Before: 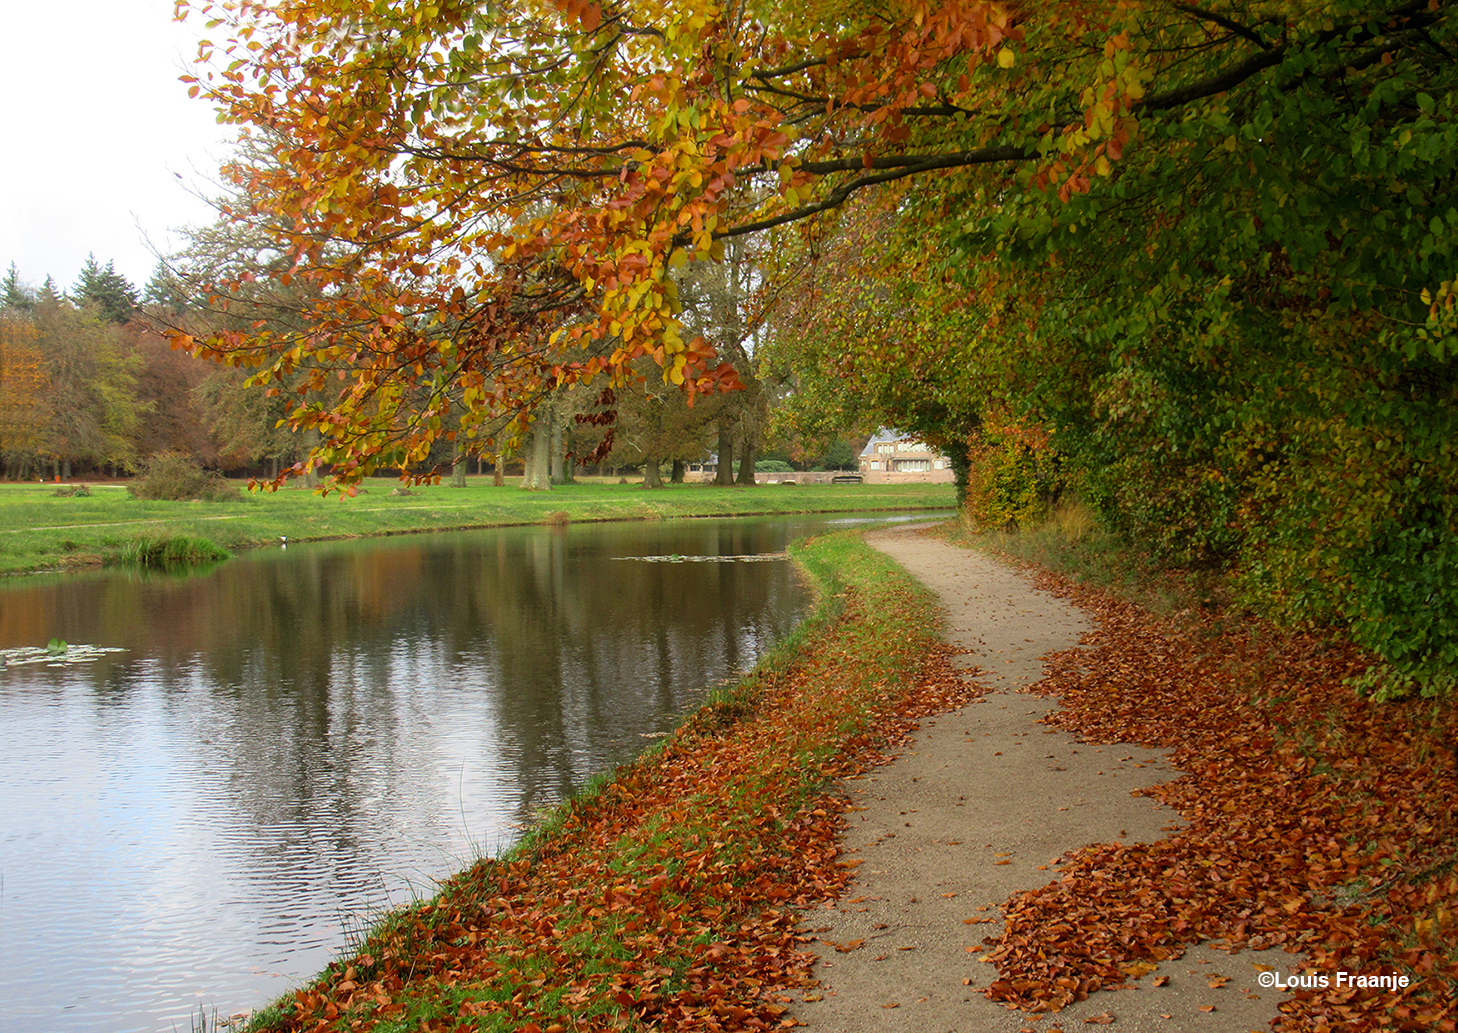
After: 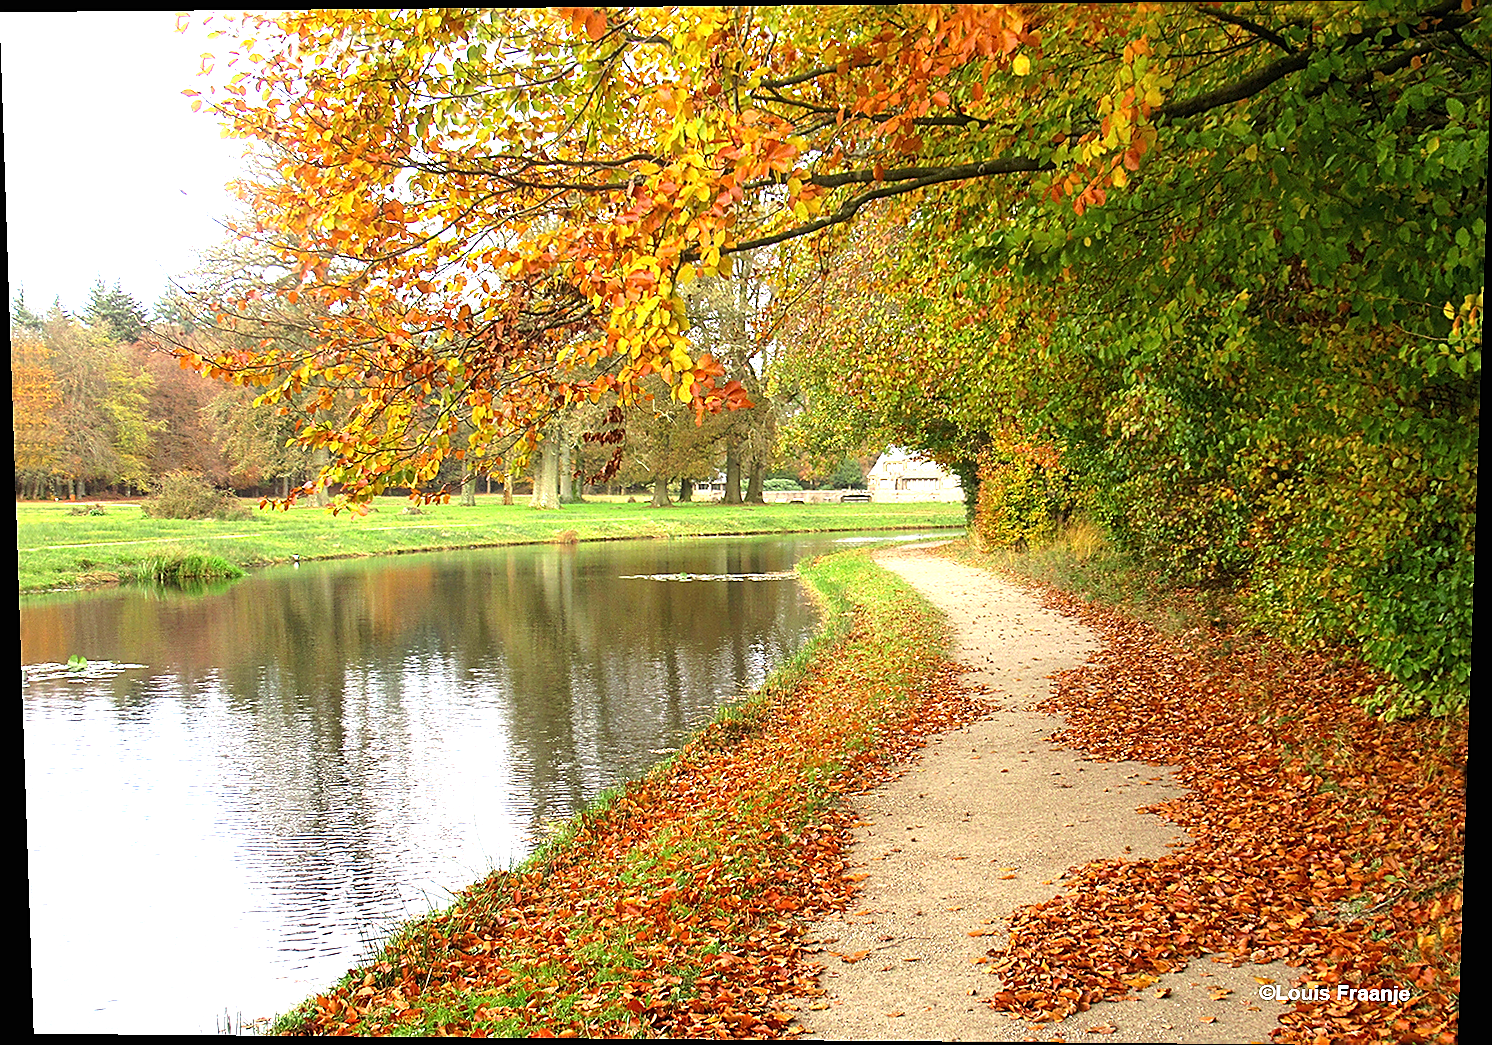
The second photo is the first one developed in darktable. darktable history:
exposure: black level correction 0, exposure 1.45 EV, compensate exposure bias true, compensate highlight preservation false
rotate and perspective: lens shift (vertical) 0.048, lens shift (horizontal) -0.024, automatic cropping off
sharpen: radius 1.4, amount 1.25, threshold 0.7
